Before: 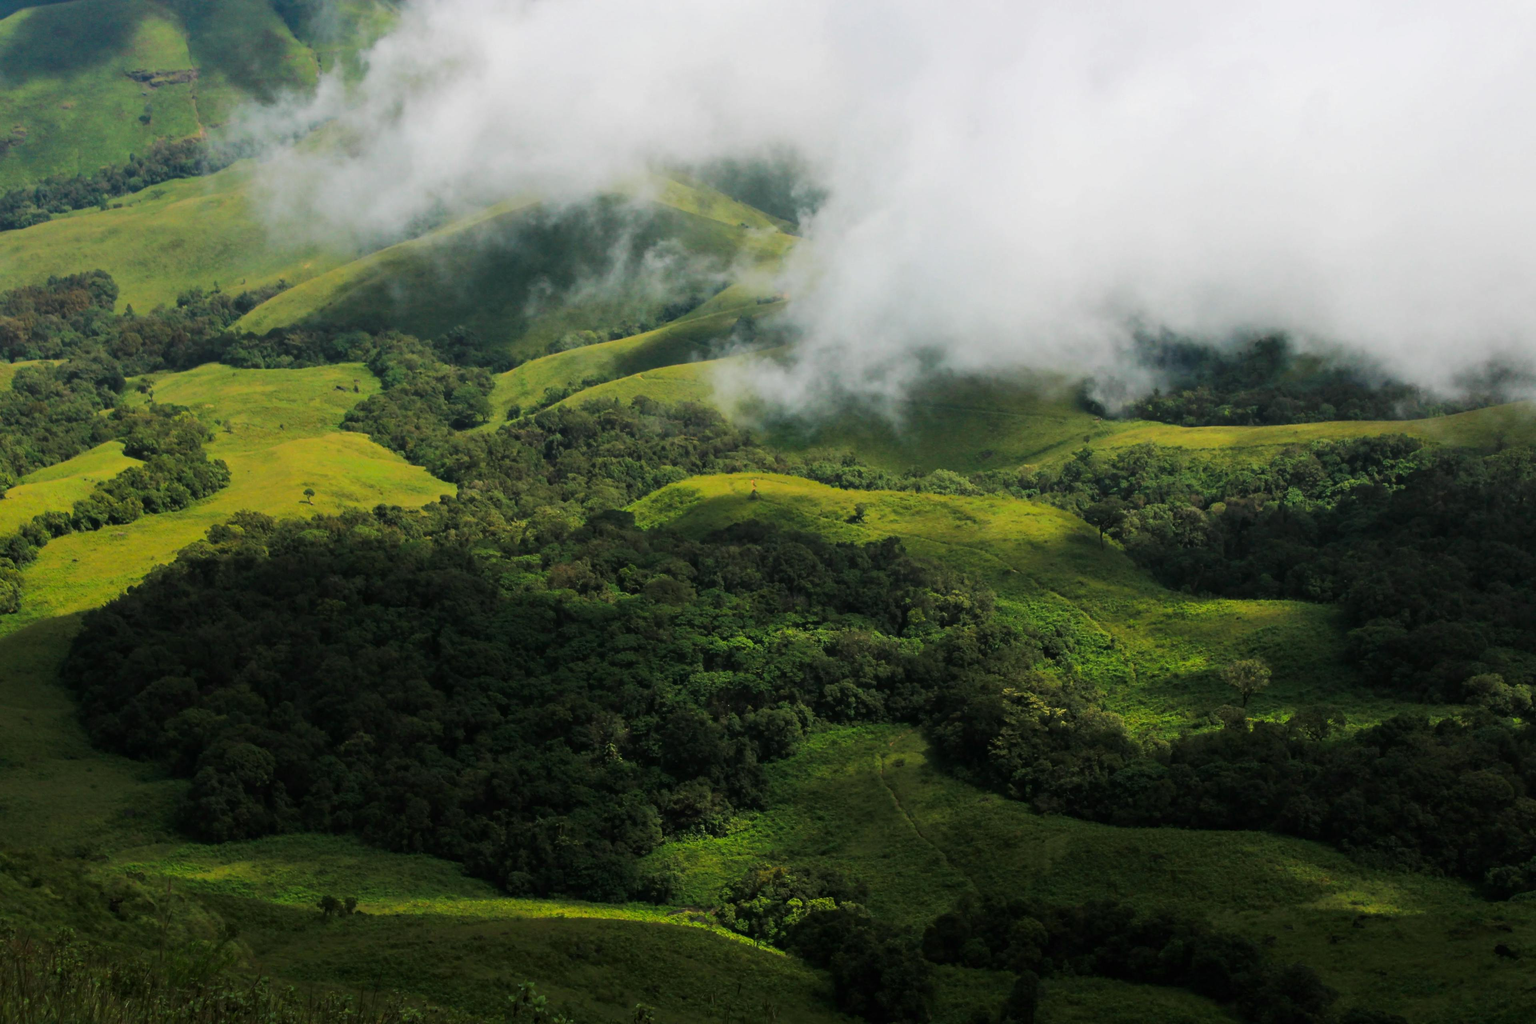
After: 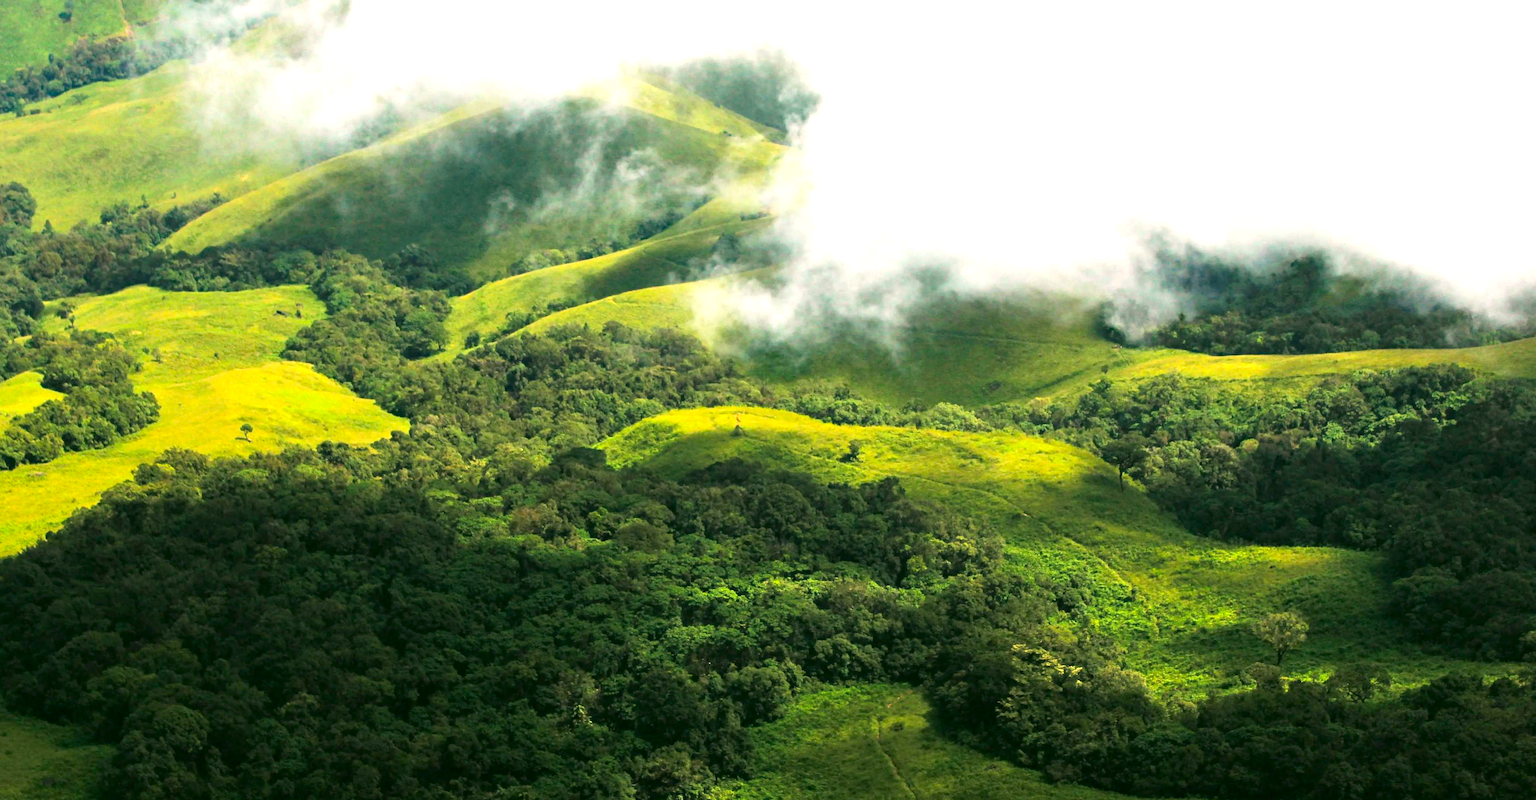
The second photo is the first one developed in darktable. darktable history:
color correction: highlights a* 3.95, highlights b* 4.92, shadows a* -8.23, shadows b* 4.98
exposure: black level correction 0, exposure 1.407 EV, compensate exposure bias true, compensate highlight preservation false
crop: left 5.605%, top 10.263%, right 3.785%, bottom 18.908%
haze removal: strength 0.302, distance 0.256, compatibility mode true, adaptive false
